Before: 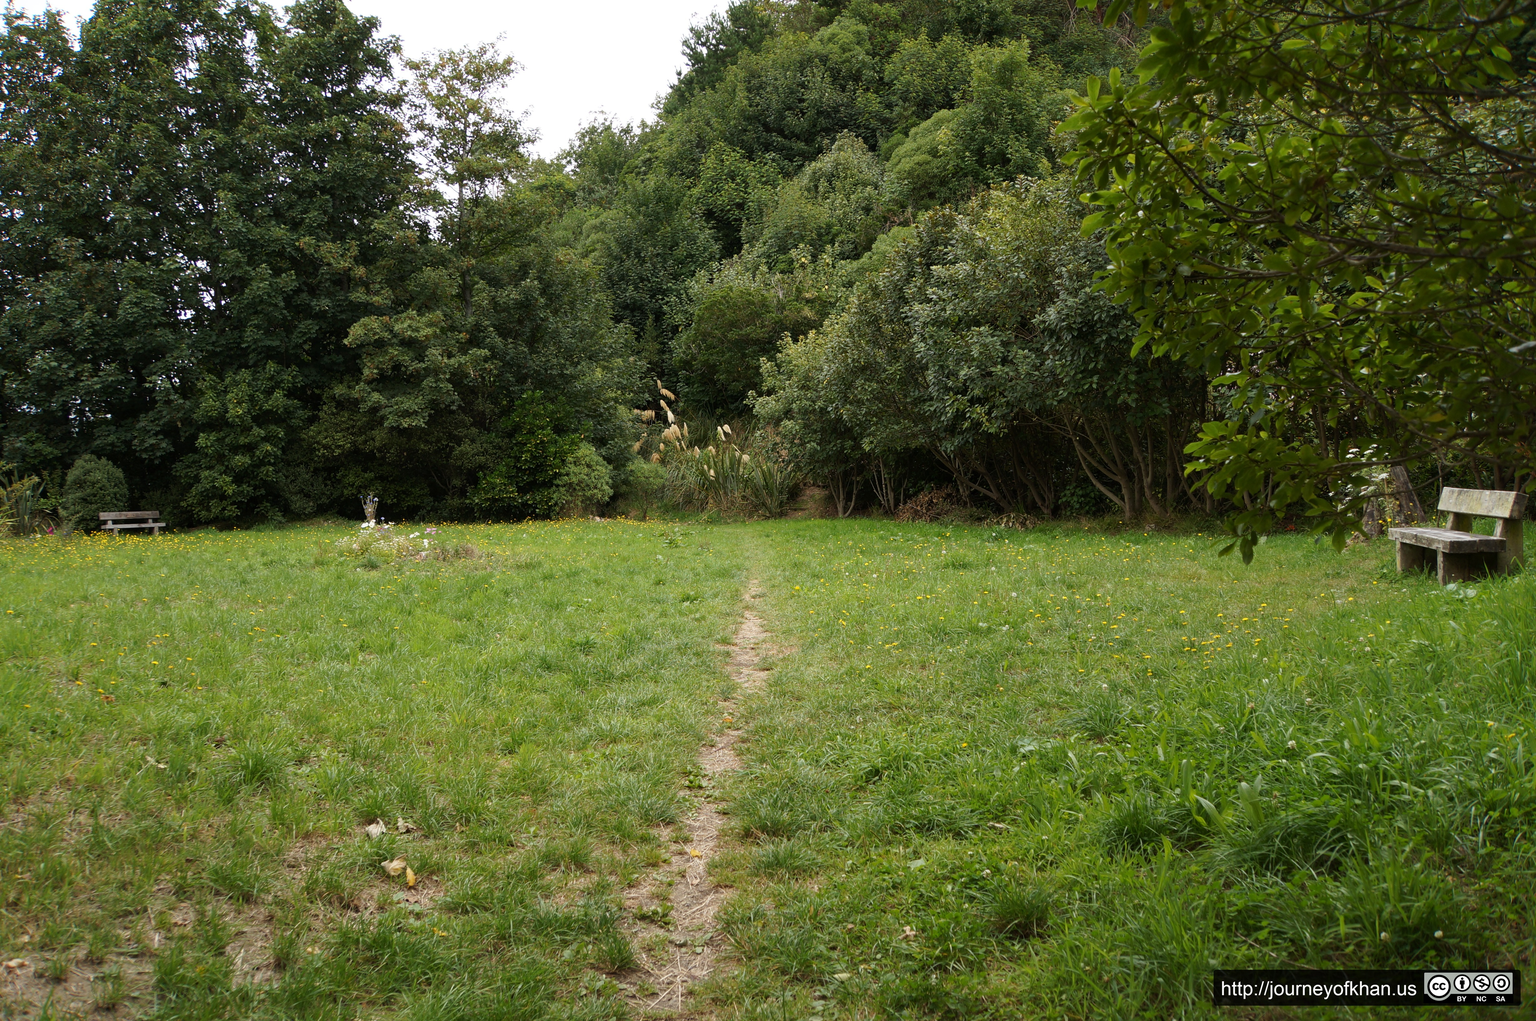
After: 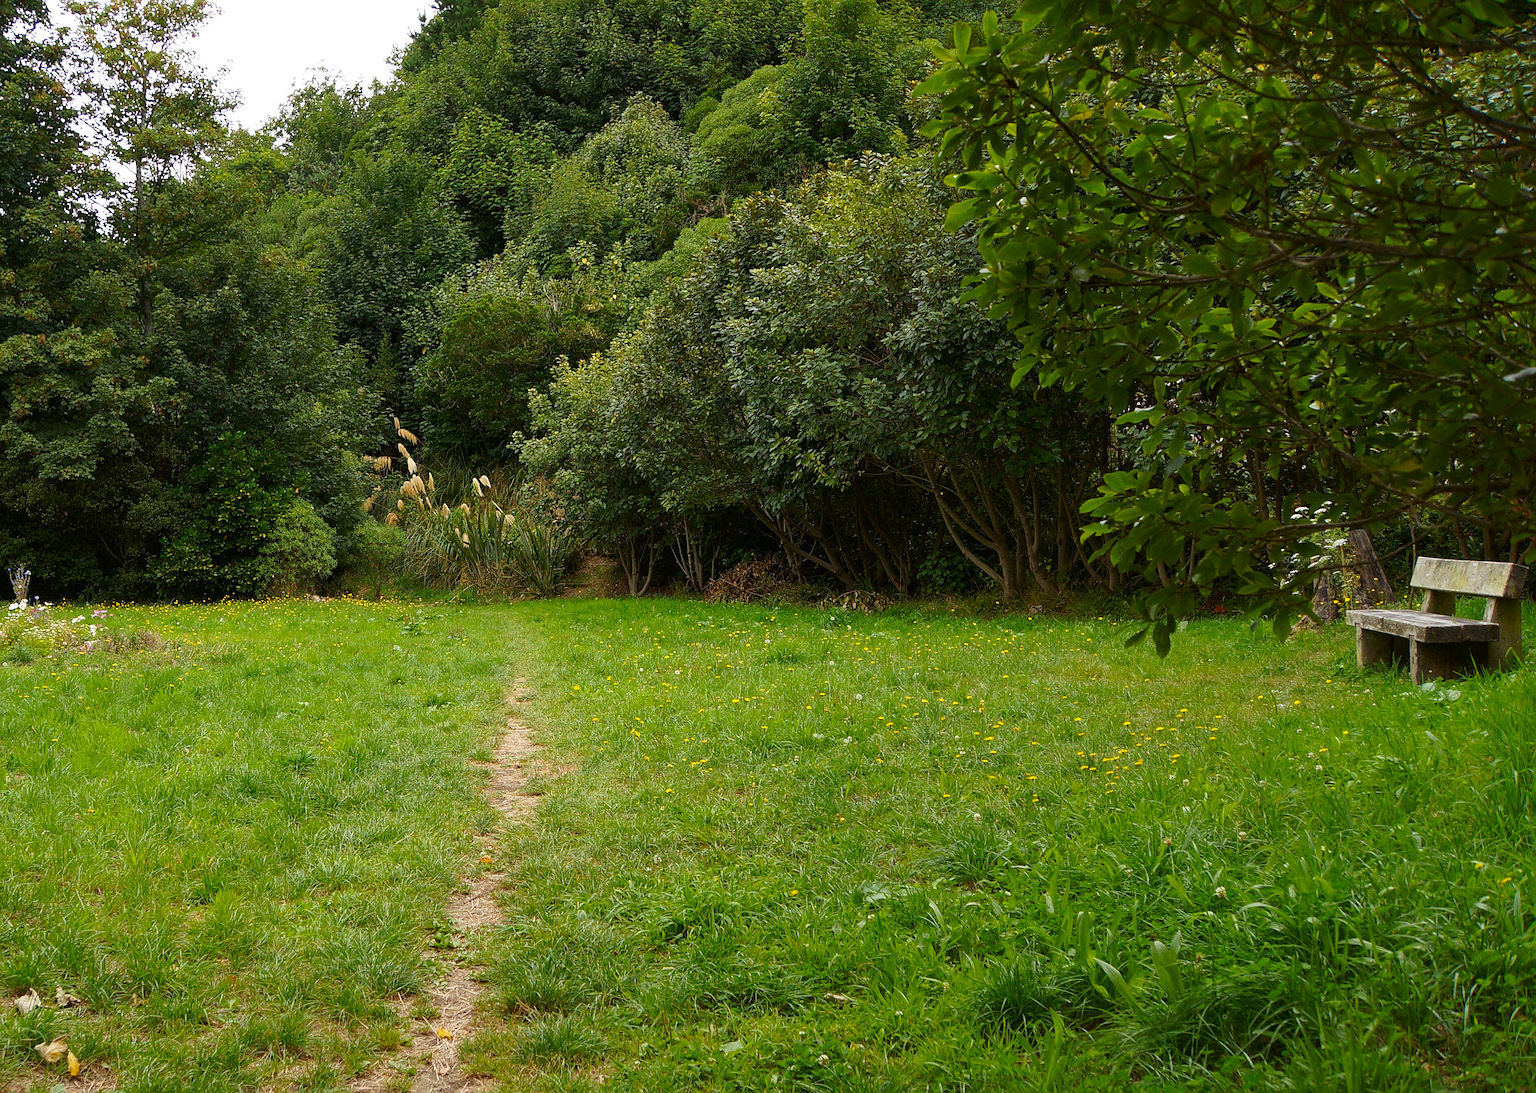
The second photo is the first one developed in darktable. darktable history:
crop: left 23.095%, top 5.827%, bottom 11.854%
tone equalizer: on, module defaults
sharpen: on, module defaults
contrast brightness saturation: brightness -0.02, saturation 0.35
